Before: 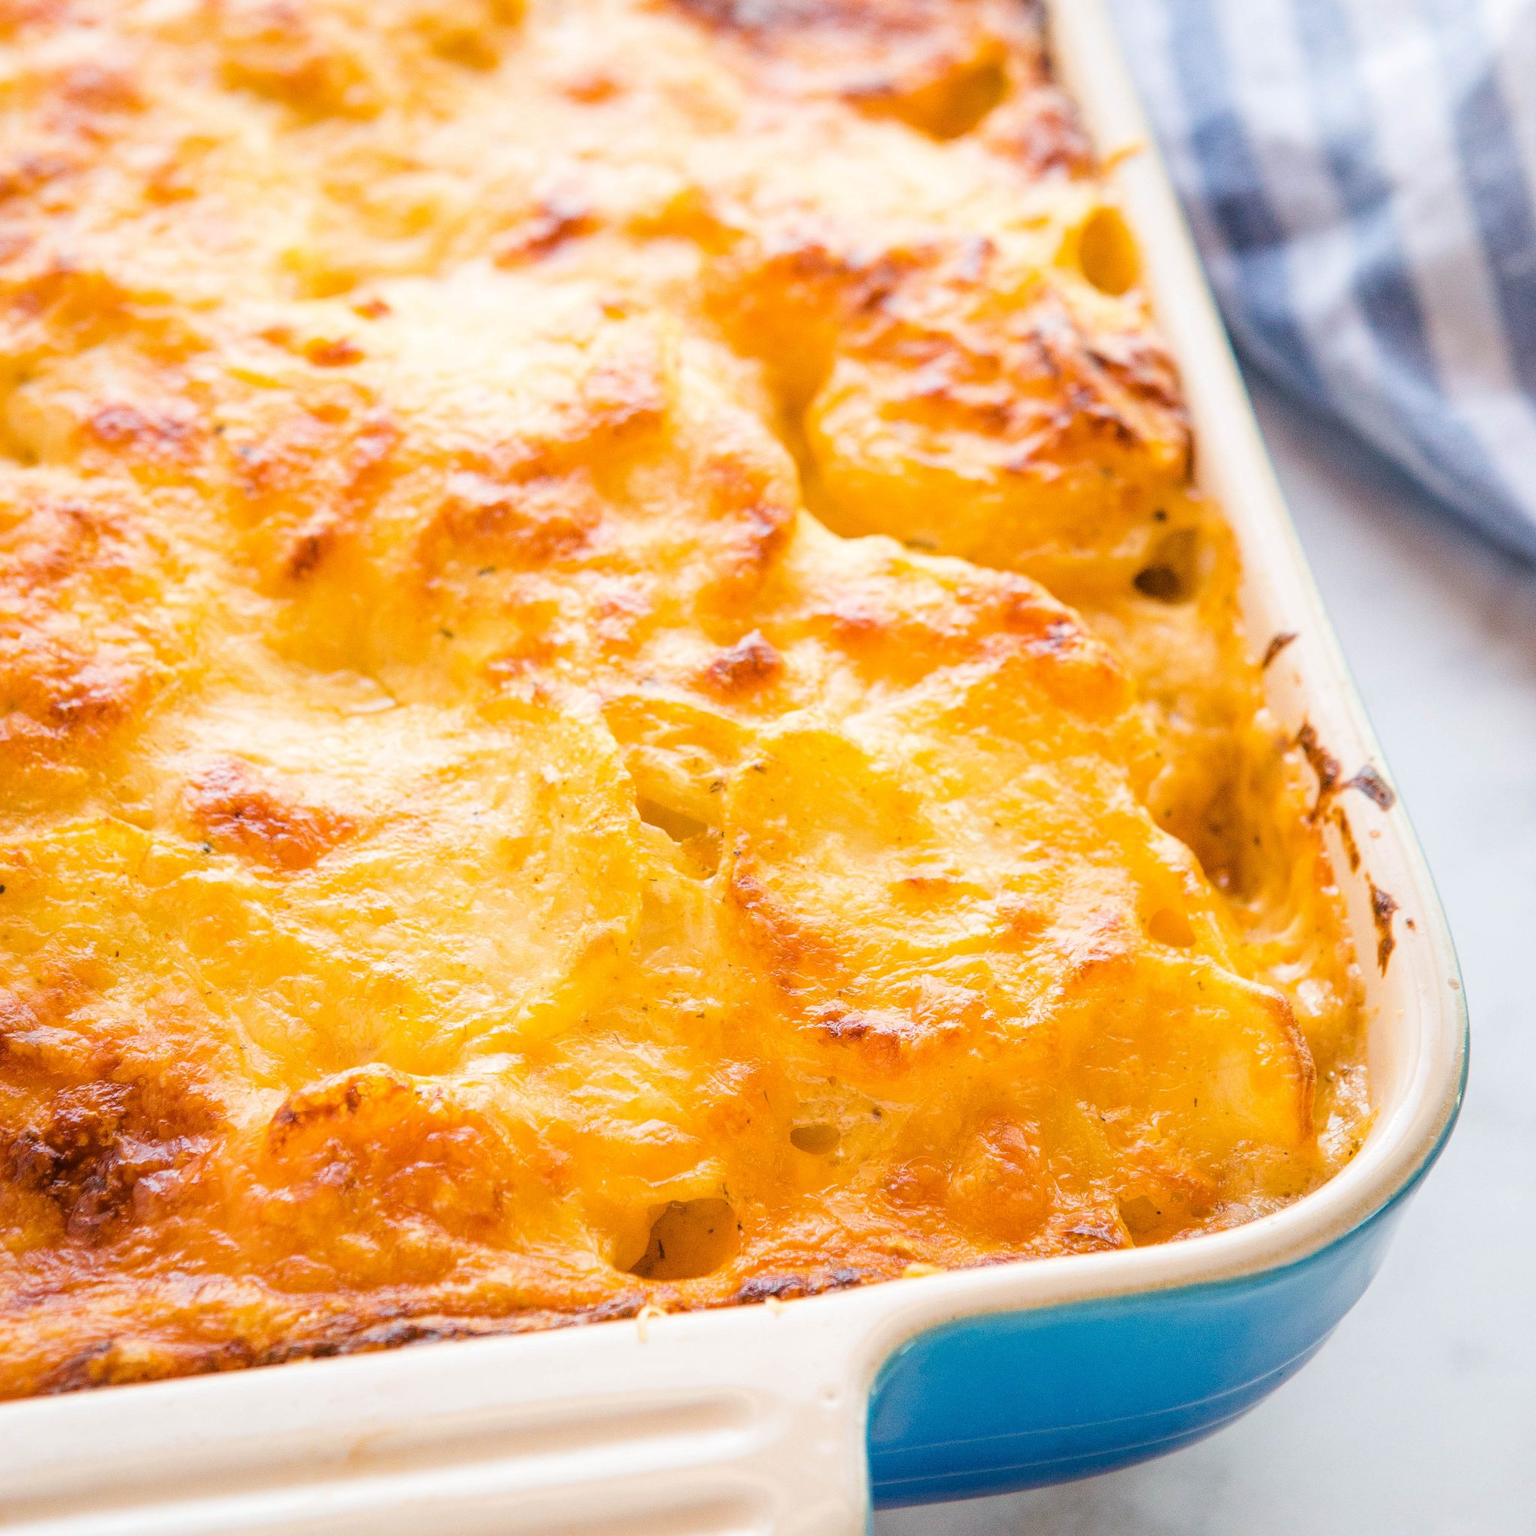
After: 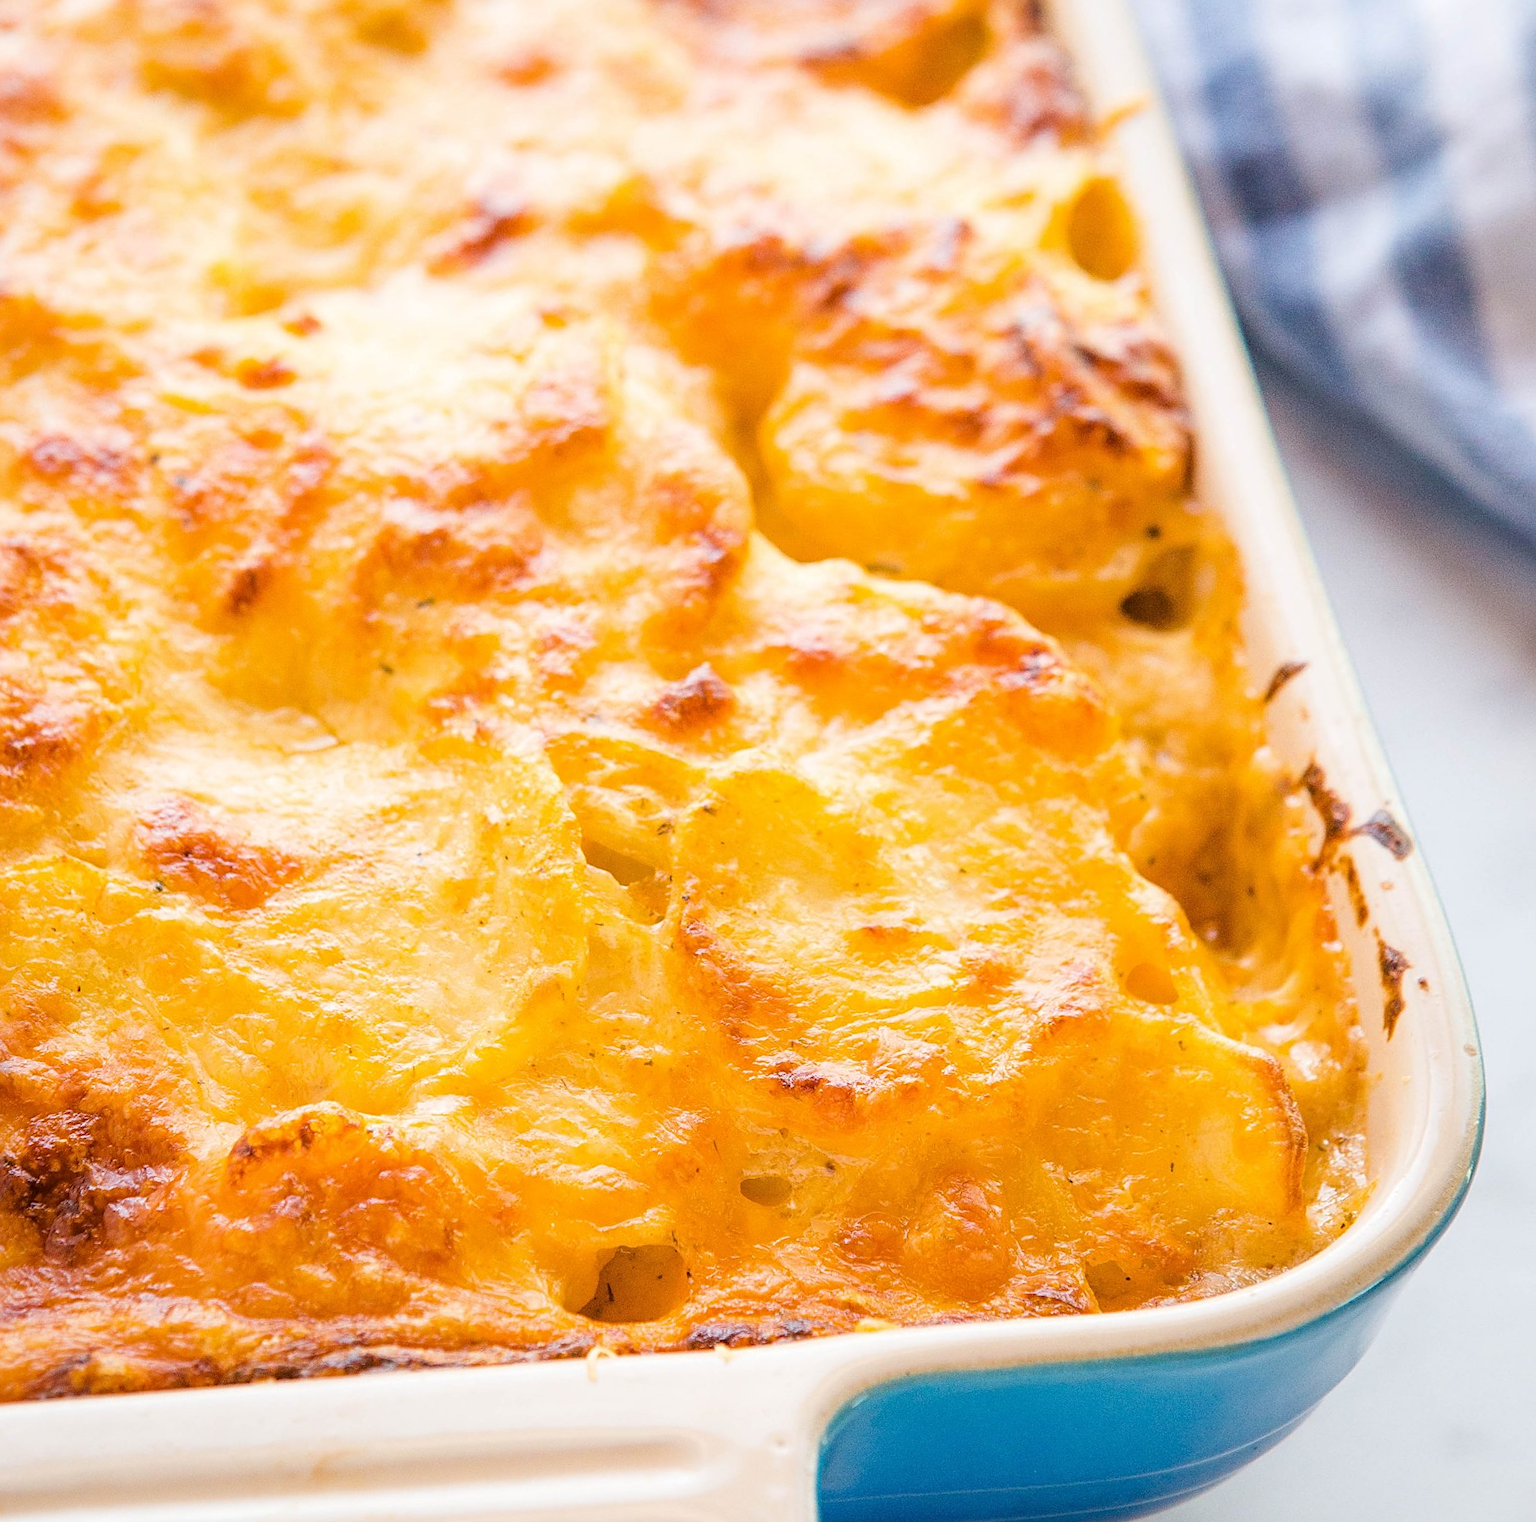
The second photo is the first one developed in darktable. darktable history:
rotate and perspective: rotation 0.062°, lens shift (vertical) 0.115, lens shift (horizontal) -0.133, crop left 0.047, crop right 0.94, crop top 0.061, crop bottom 0.94
sharpen: on, module defaults
